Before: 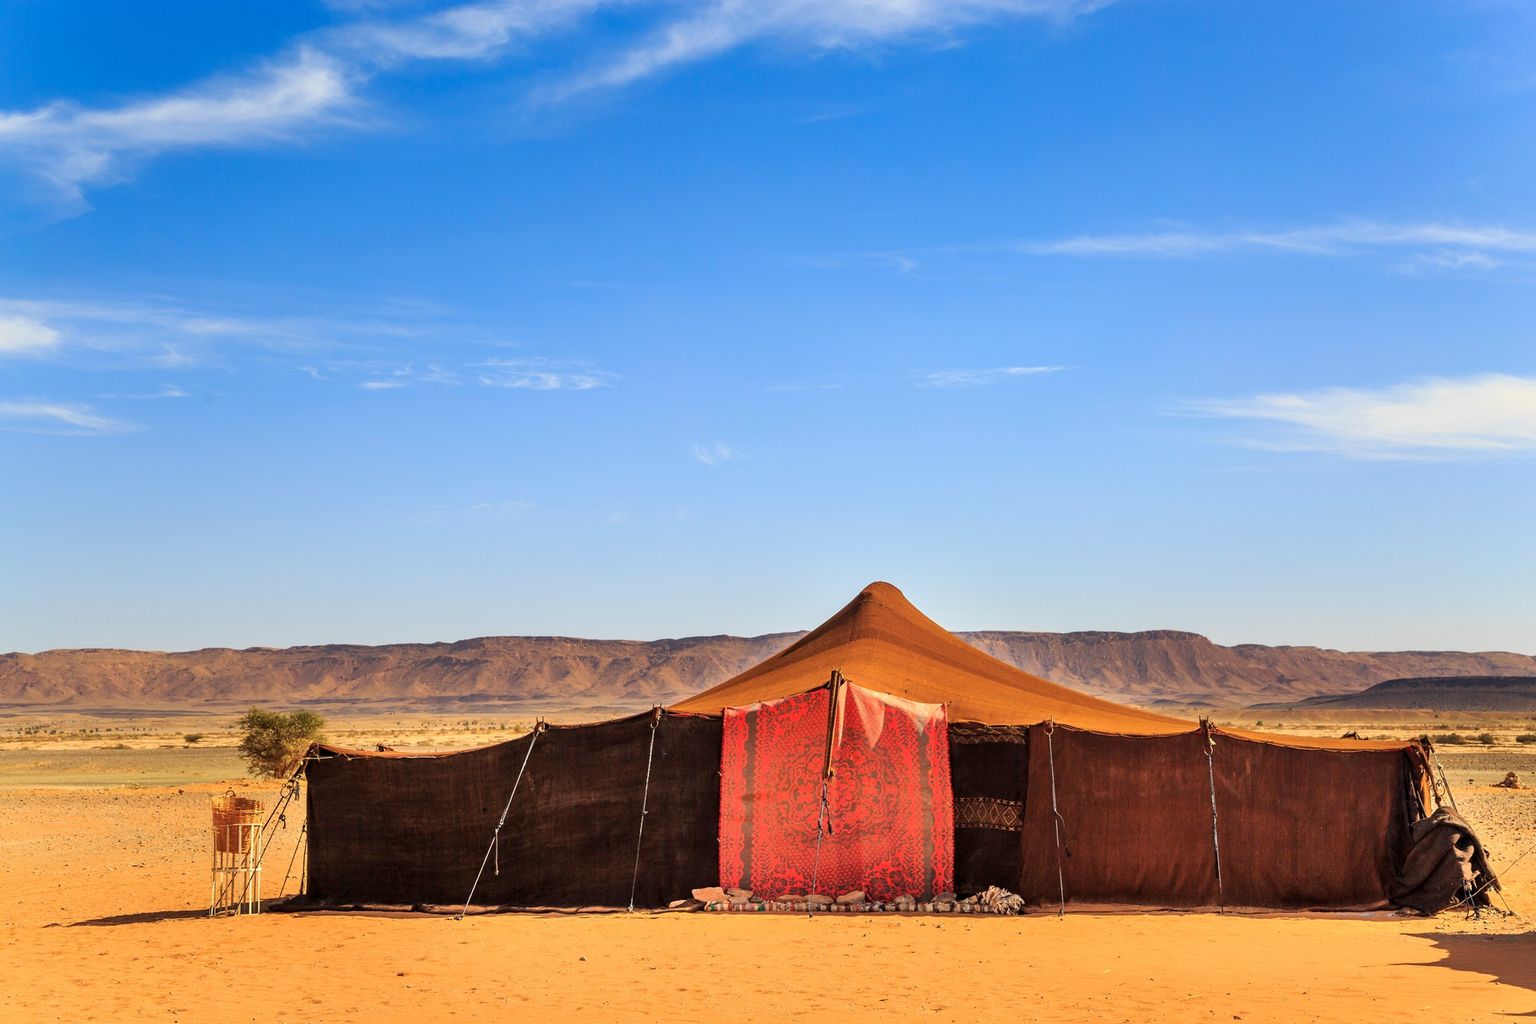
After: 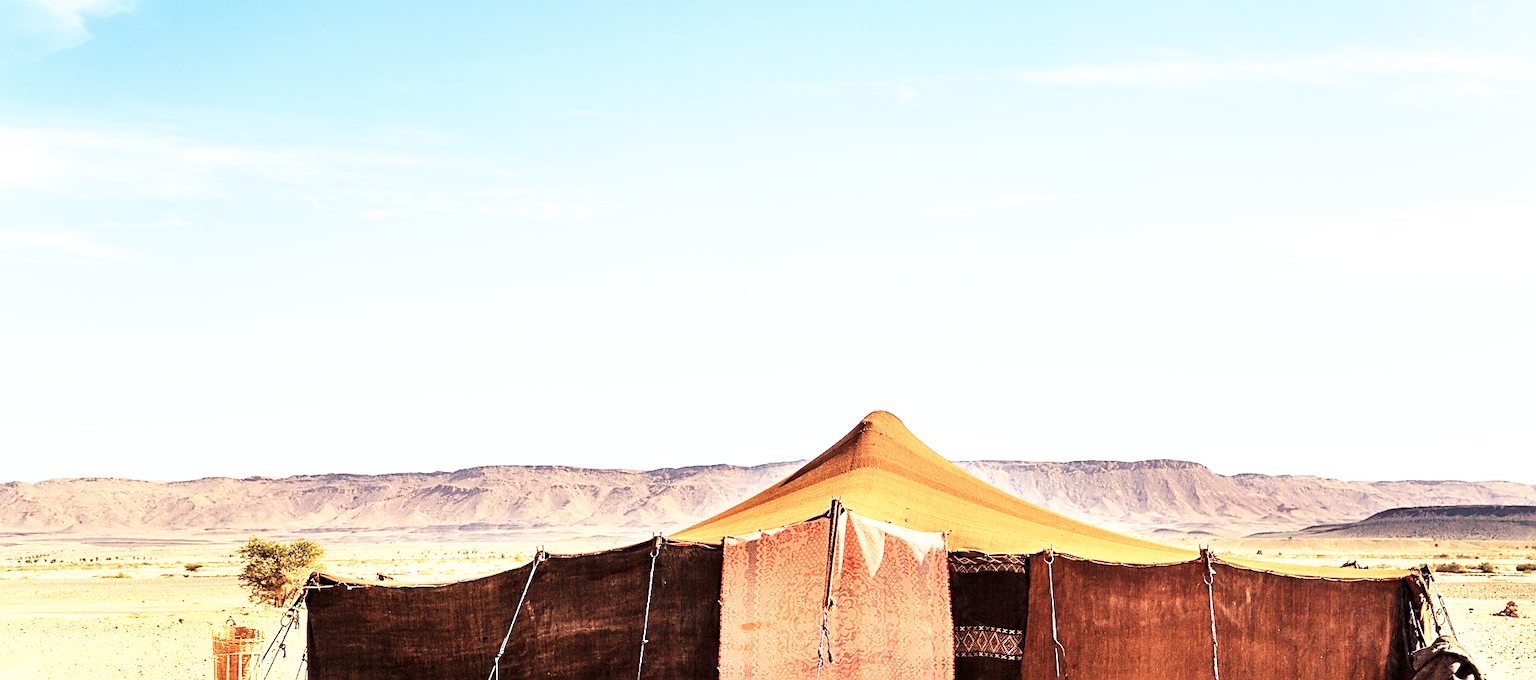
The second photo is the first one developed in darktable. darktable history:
base curve: curves: ch0 [(0, 0) (0.007, 0.004) (0.027, 0.03) (0.046, 0.07) (0.207, 0.54) (0.442, 0.872) (0.673, 0.972) (1, 1)], preserve colors none
crop: top 16.774%, bottom 16.753%
sharpen: on, module defaults
exposure: exposure 0.656 EV, compensate highlight preservation false
contrast brightness saturation: contrast 0.104, saturation -0.283
